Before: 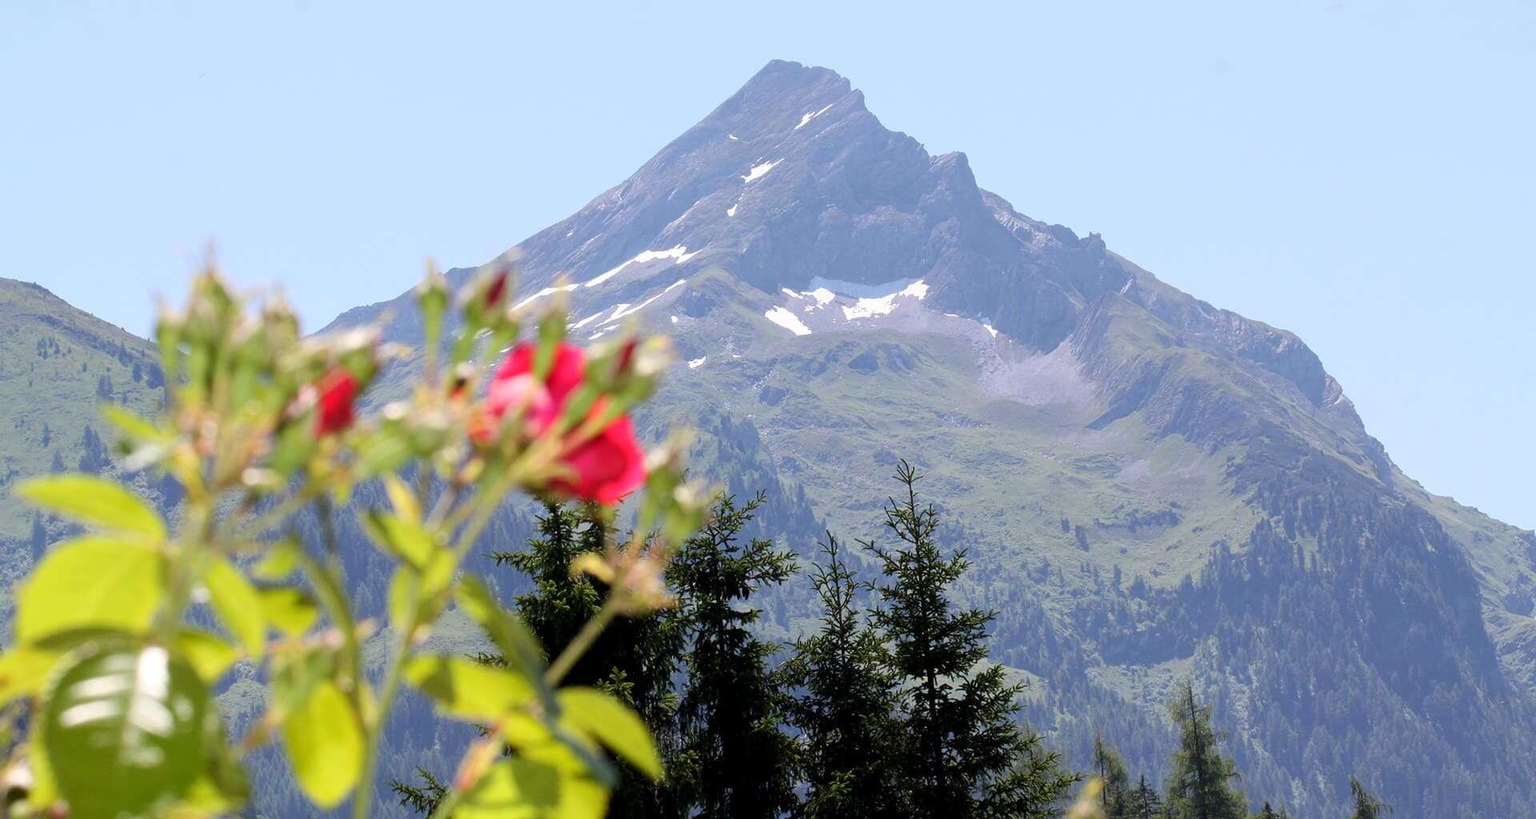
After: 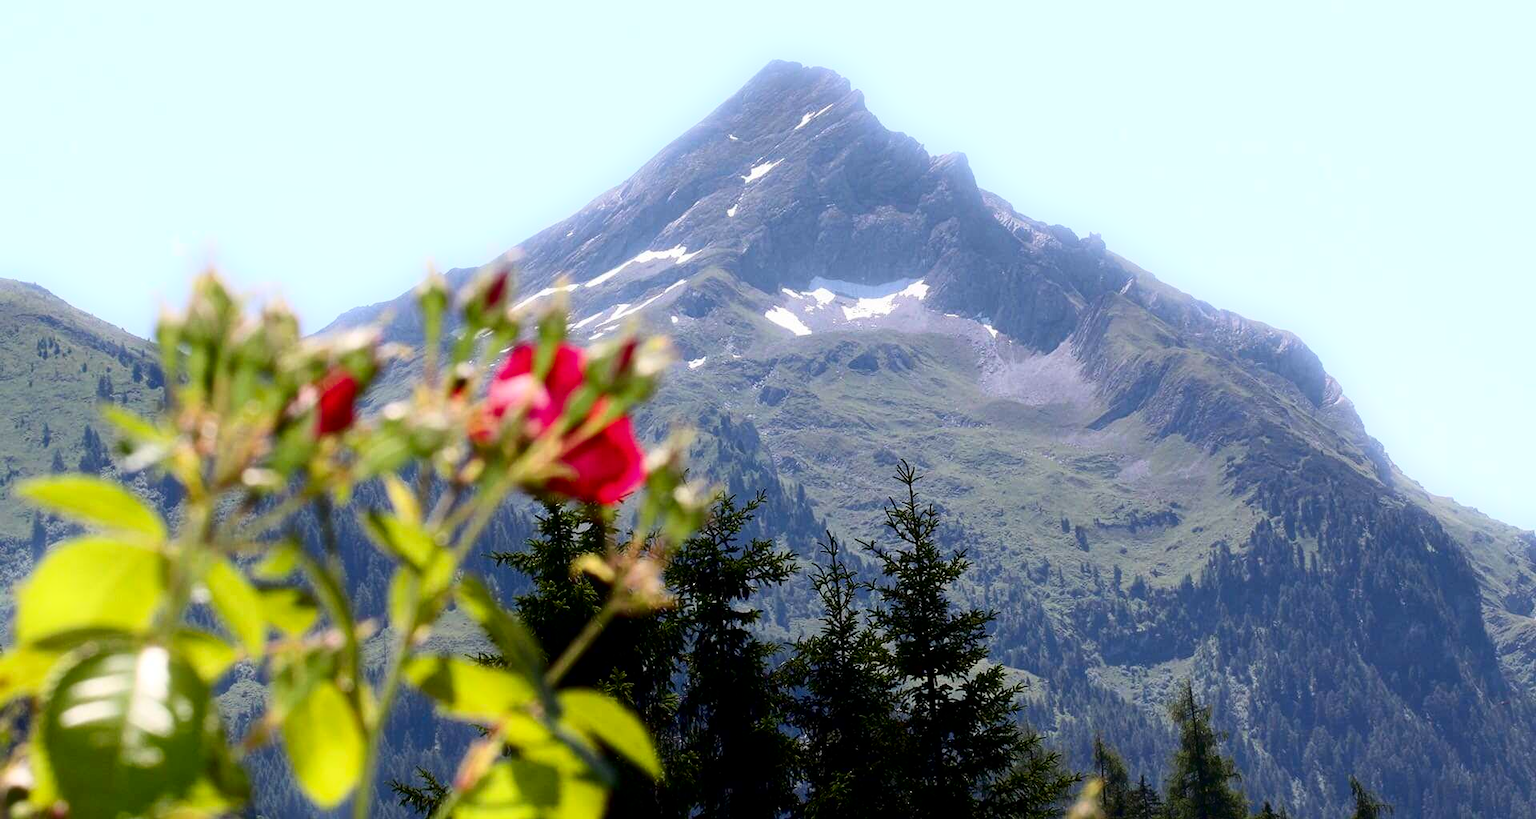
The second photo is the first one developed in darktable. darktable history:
bloom: size 5%, threshold 95%, strength 15%
contrast brightness saturation: contrast 0.19, brightness -0.24, saturation 0.11
